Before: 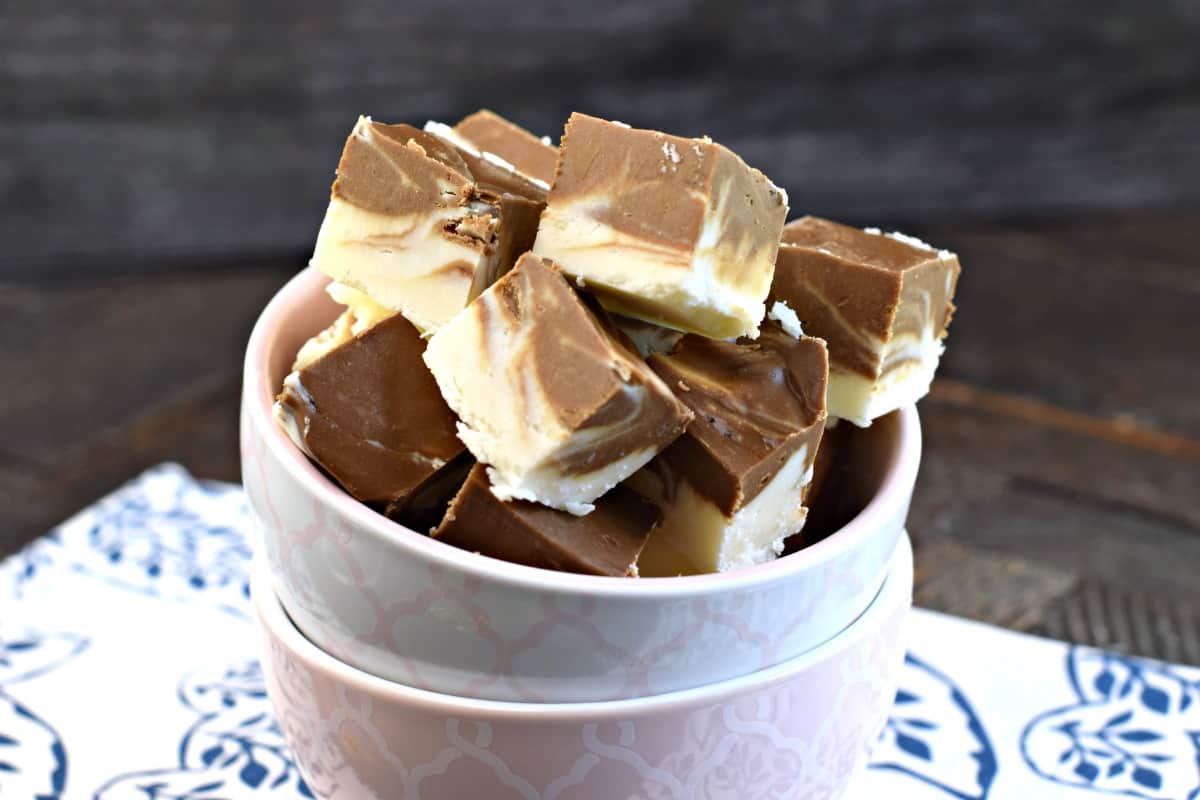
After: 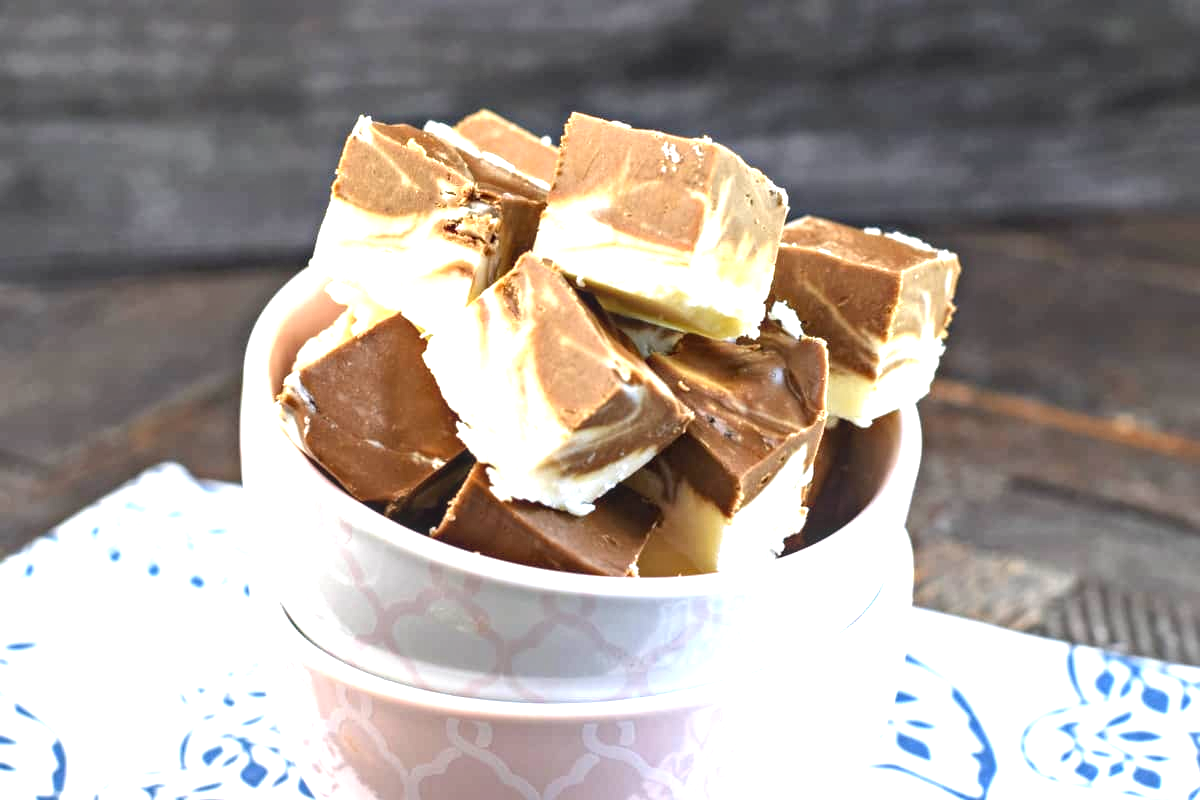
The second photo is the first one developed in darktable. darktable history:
local contrast: on, module defaults
exposure: black level correction 0, exposure 1.101 EV, compensate highlight preservation false
